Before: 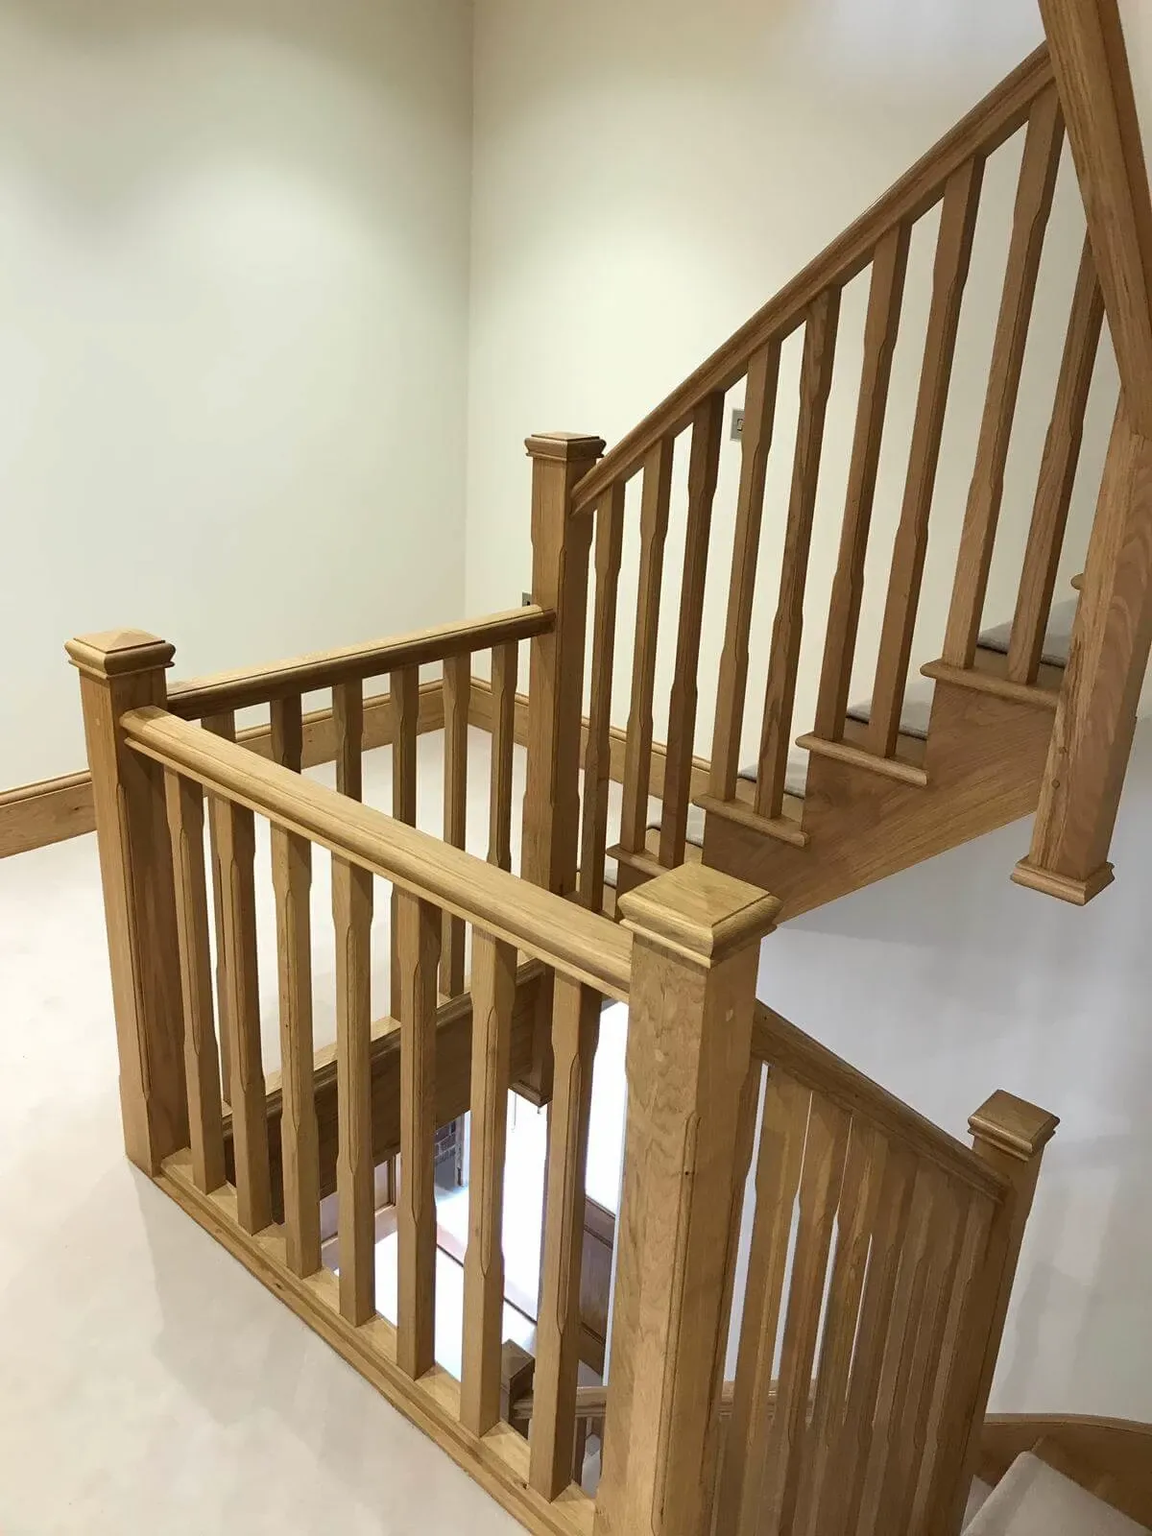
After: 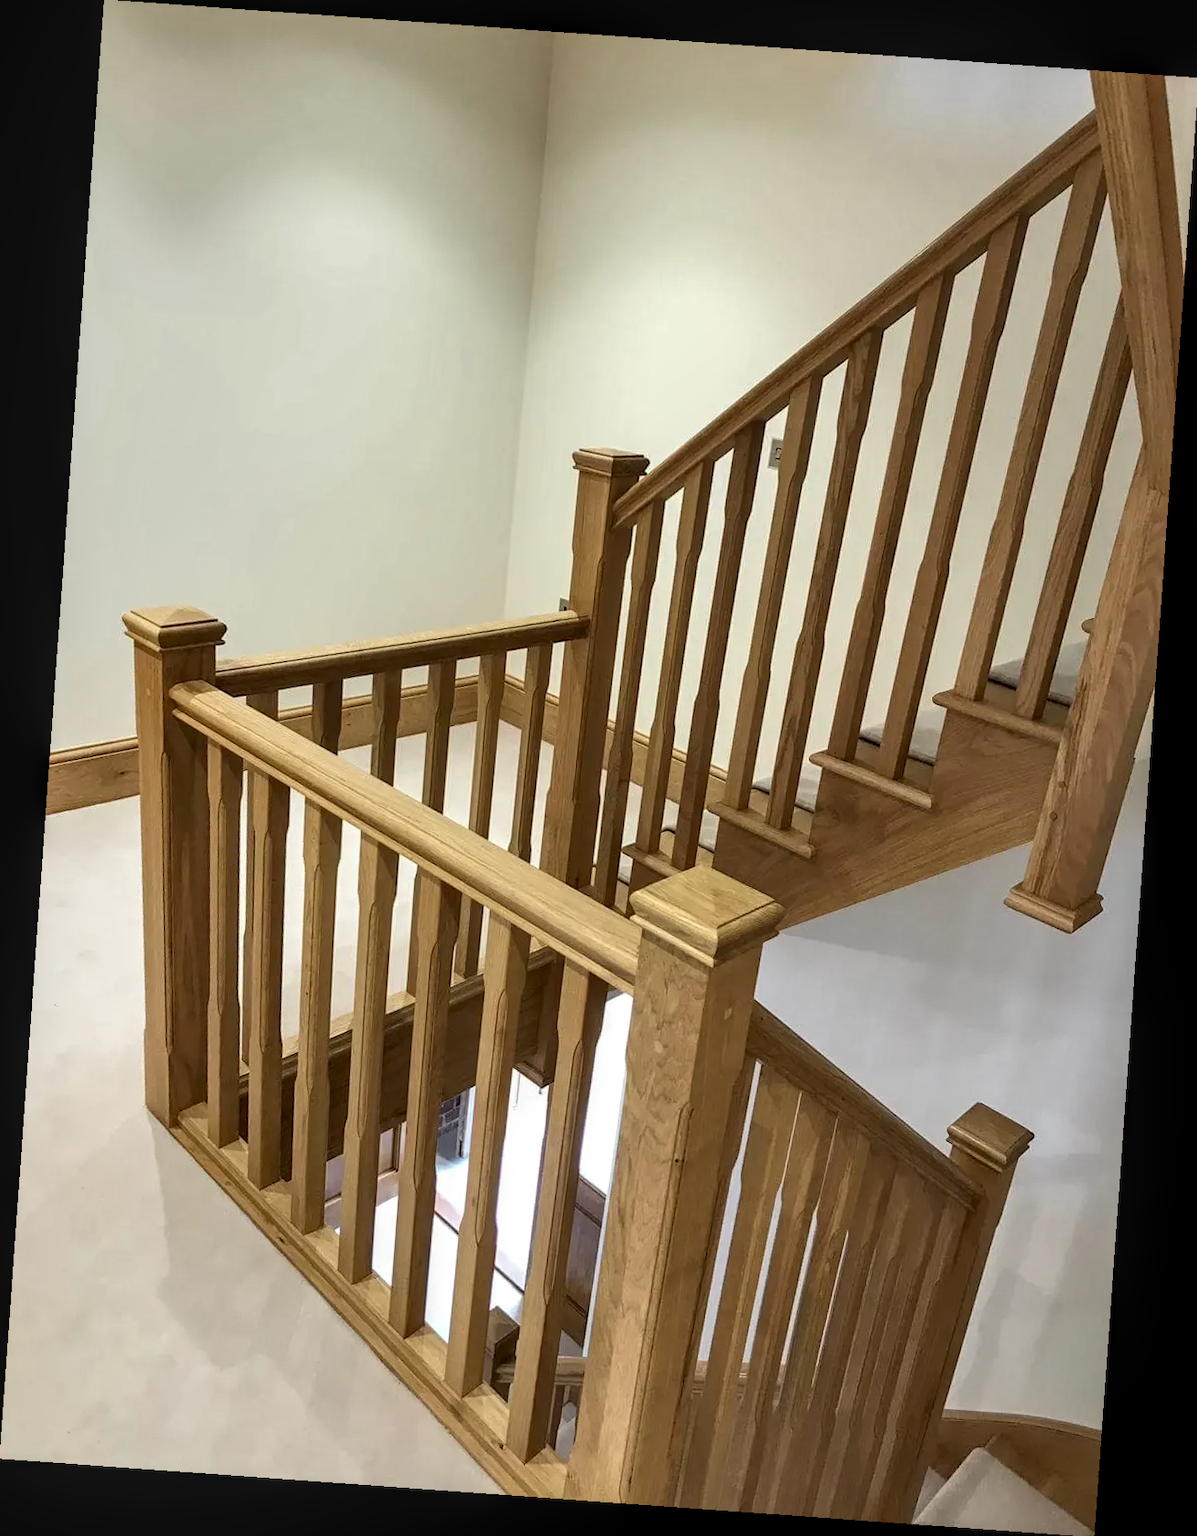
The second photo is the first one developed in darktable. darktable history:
local contrast: detail 130%
rotate and perspective: rotation 4.1°, automatic cropping off
